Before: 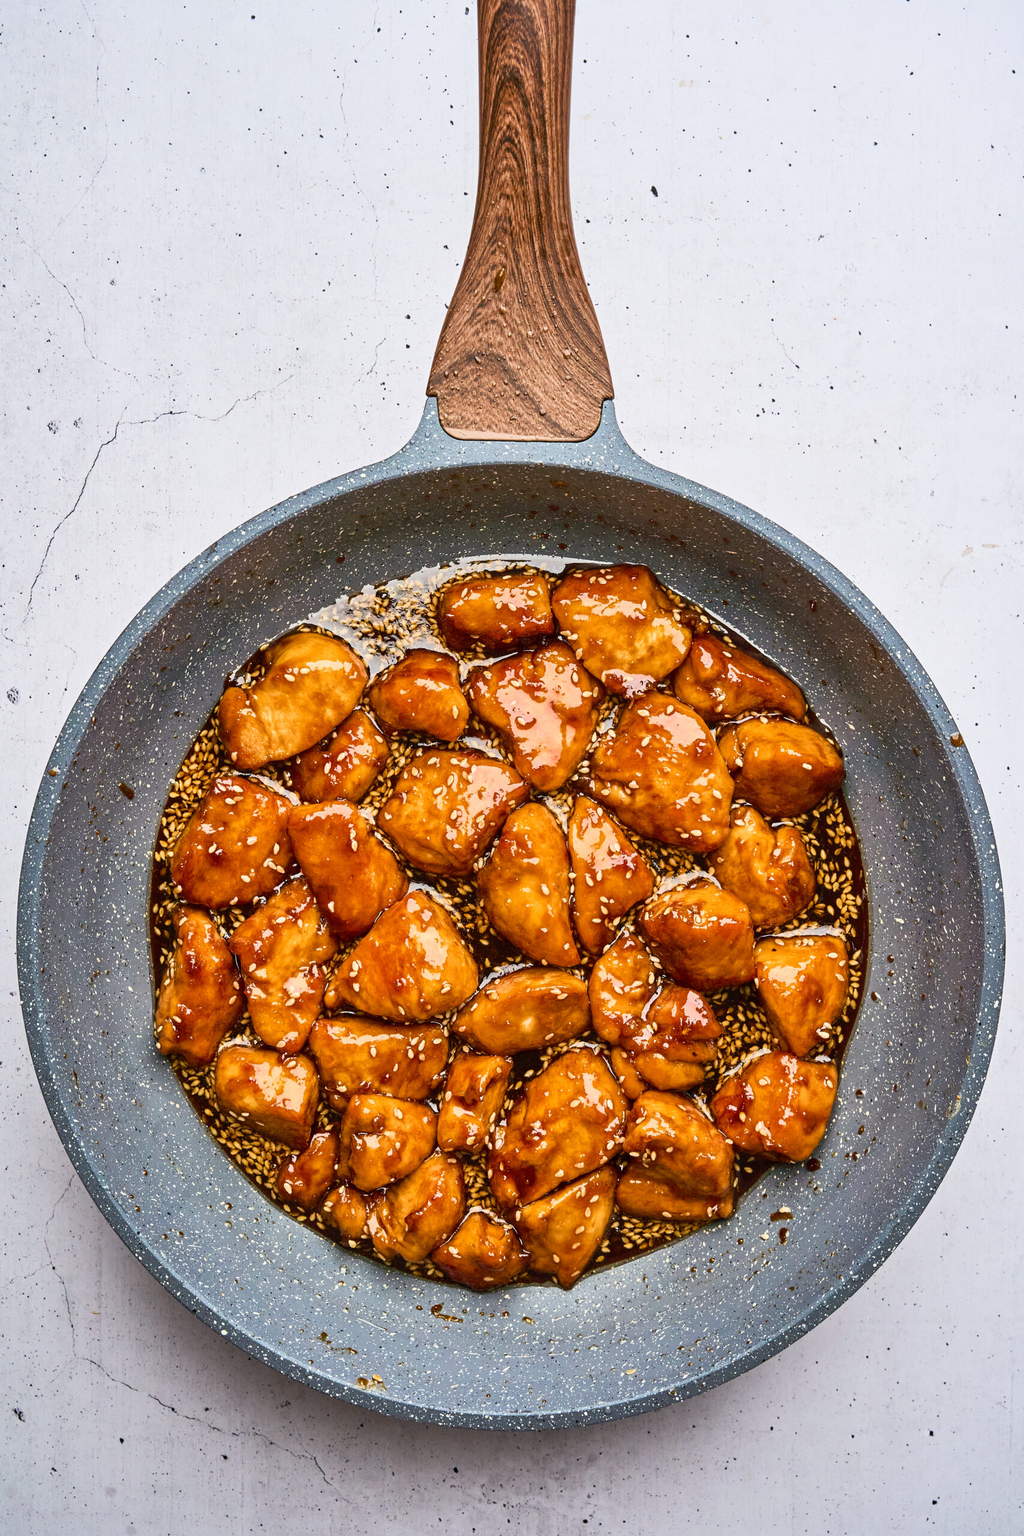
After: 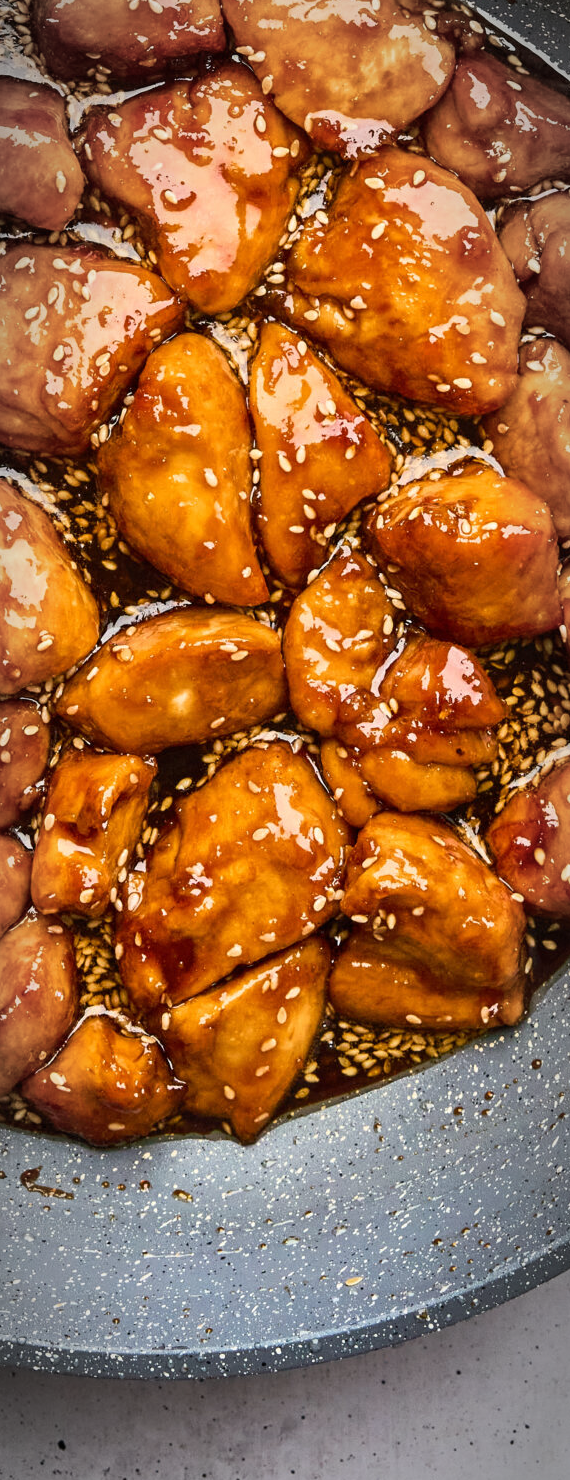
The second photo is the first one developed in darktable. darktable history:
crop: left 40.903%, top 39.297%, right 25.647%, bottom 2.886%
vignetting: automatic ratio true, unbound false
